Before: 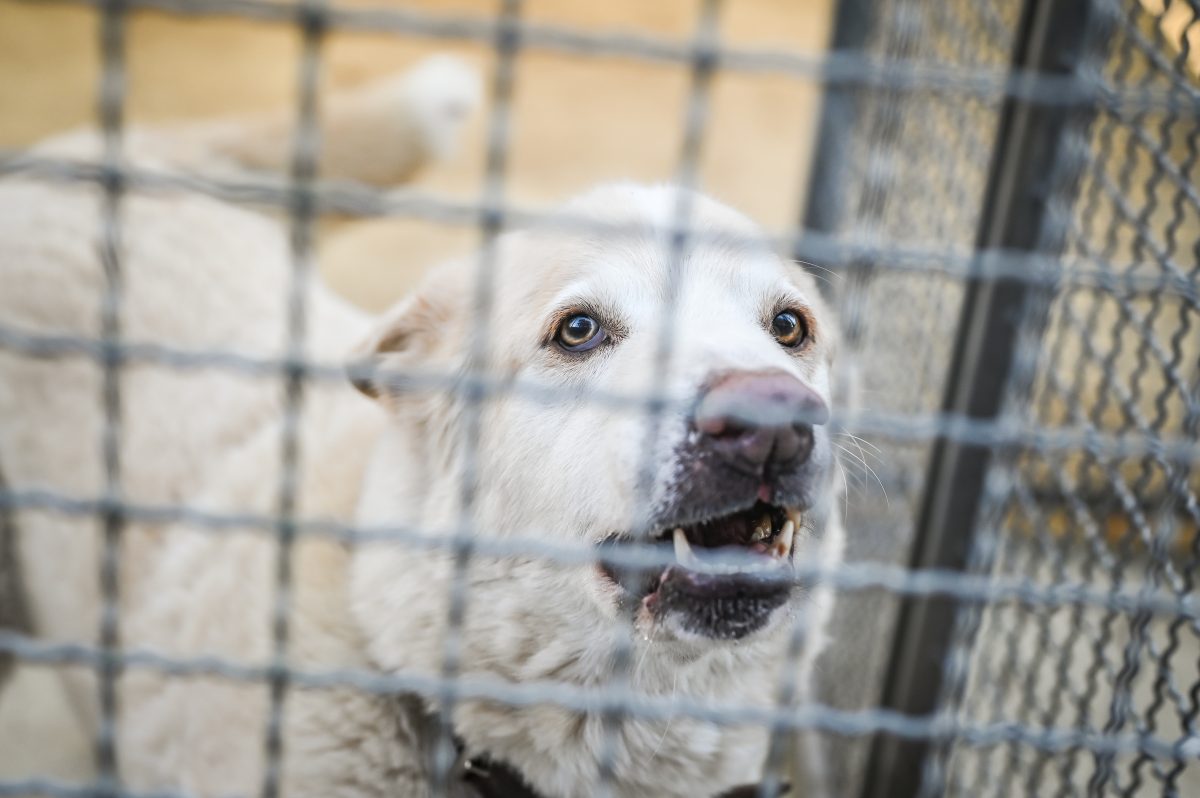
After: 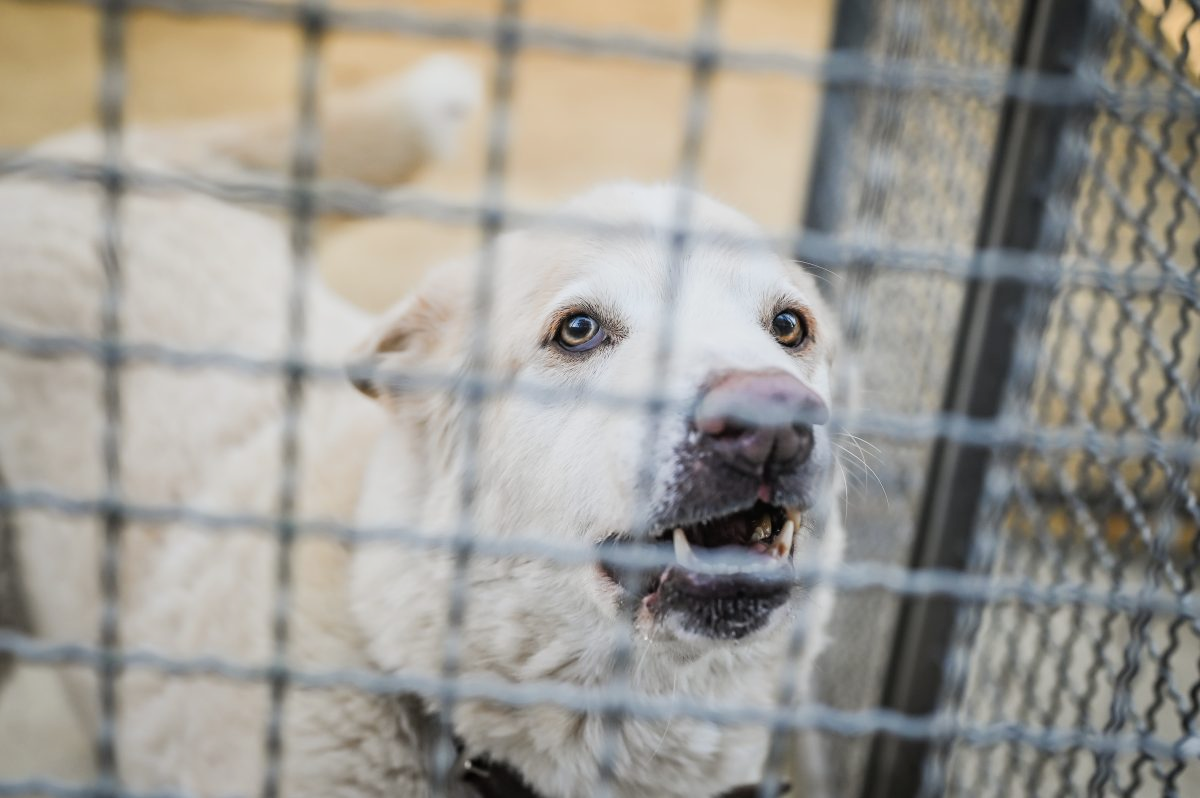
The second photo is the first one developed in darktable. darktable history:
filmic rgb: black relative exposure -11.38 EV, white relative exposure 3.24 EV, hardness 6.72
